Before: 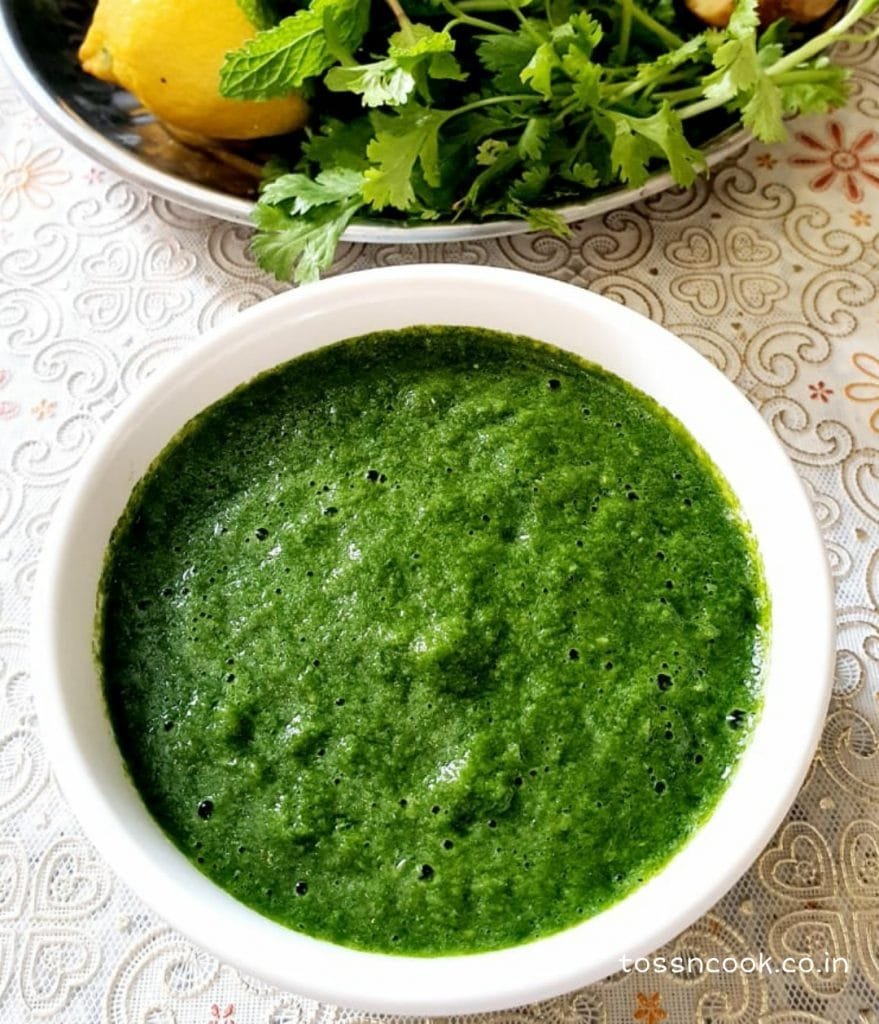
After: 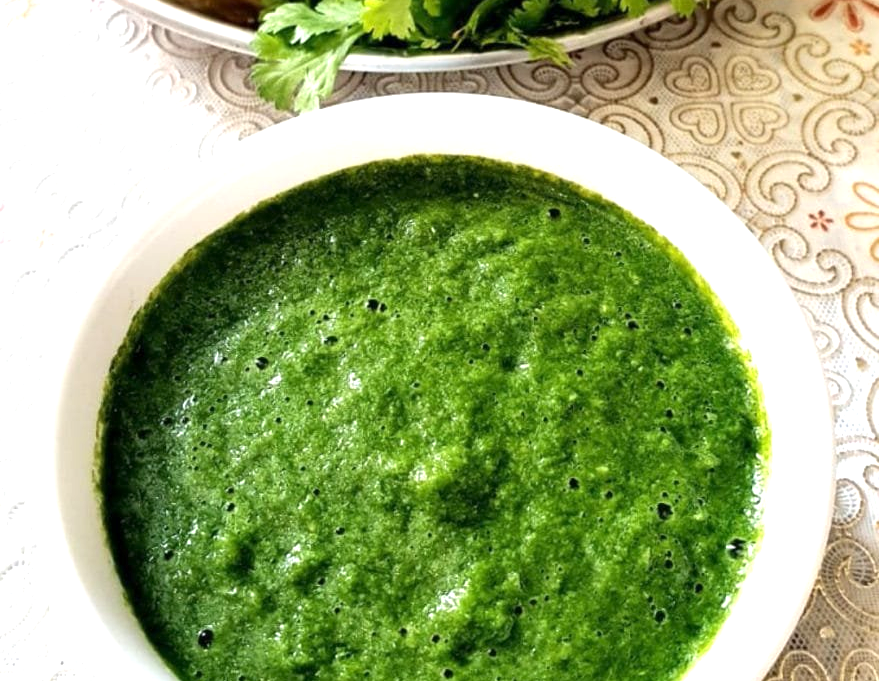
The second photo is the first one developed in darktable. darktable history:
crop: top 16.727%, bottom 16.727%
exposure: exposure 0.574 EV, compensate highlight preservation false
